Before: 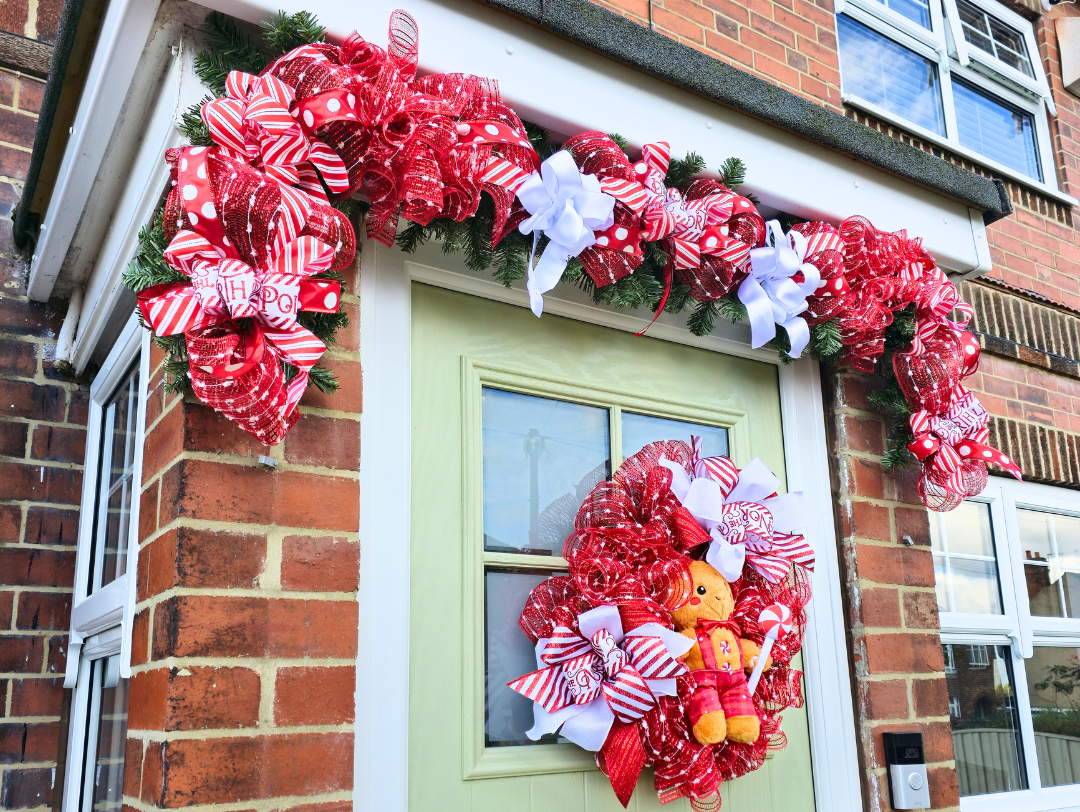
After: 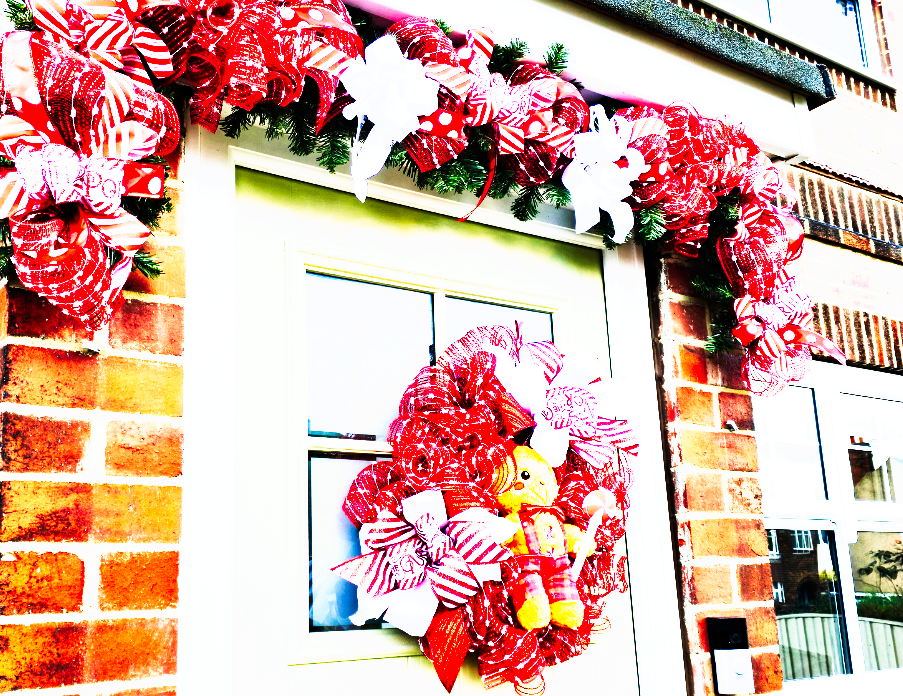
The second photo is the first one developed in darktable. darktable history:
tone curve: curves: ch0 [(0, 0) (0.003, 0) (0.011, 0.001) (0.025, 0.003) (0.044, 0.003) (0.069, 0.006) (0.1, 0.009) (0.136, 0.014) (0.177, 0.029) (0.224, 0.061) (0.277, 0.127) (0.335, 0.218) (0.399, 0.38) (0.468, 0.588) (0.543, 0.809) (0.623, 0.947) (0.709, 0.987) (0.801, 0.99) (0.898, 0.99) (1, 1)], preserve colors none
crop: left 16.315%, top 14.246%
exposure: black level correction 0.003, exposure 0.383 EV, compensate highlight preservation false
